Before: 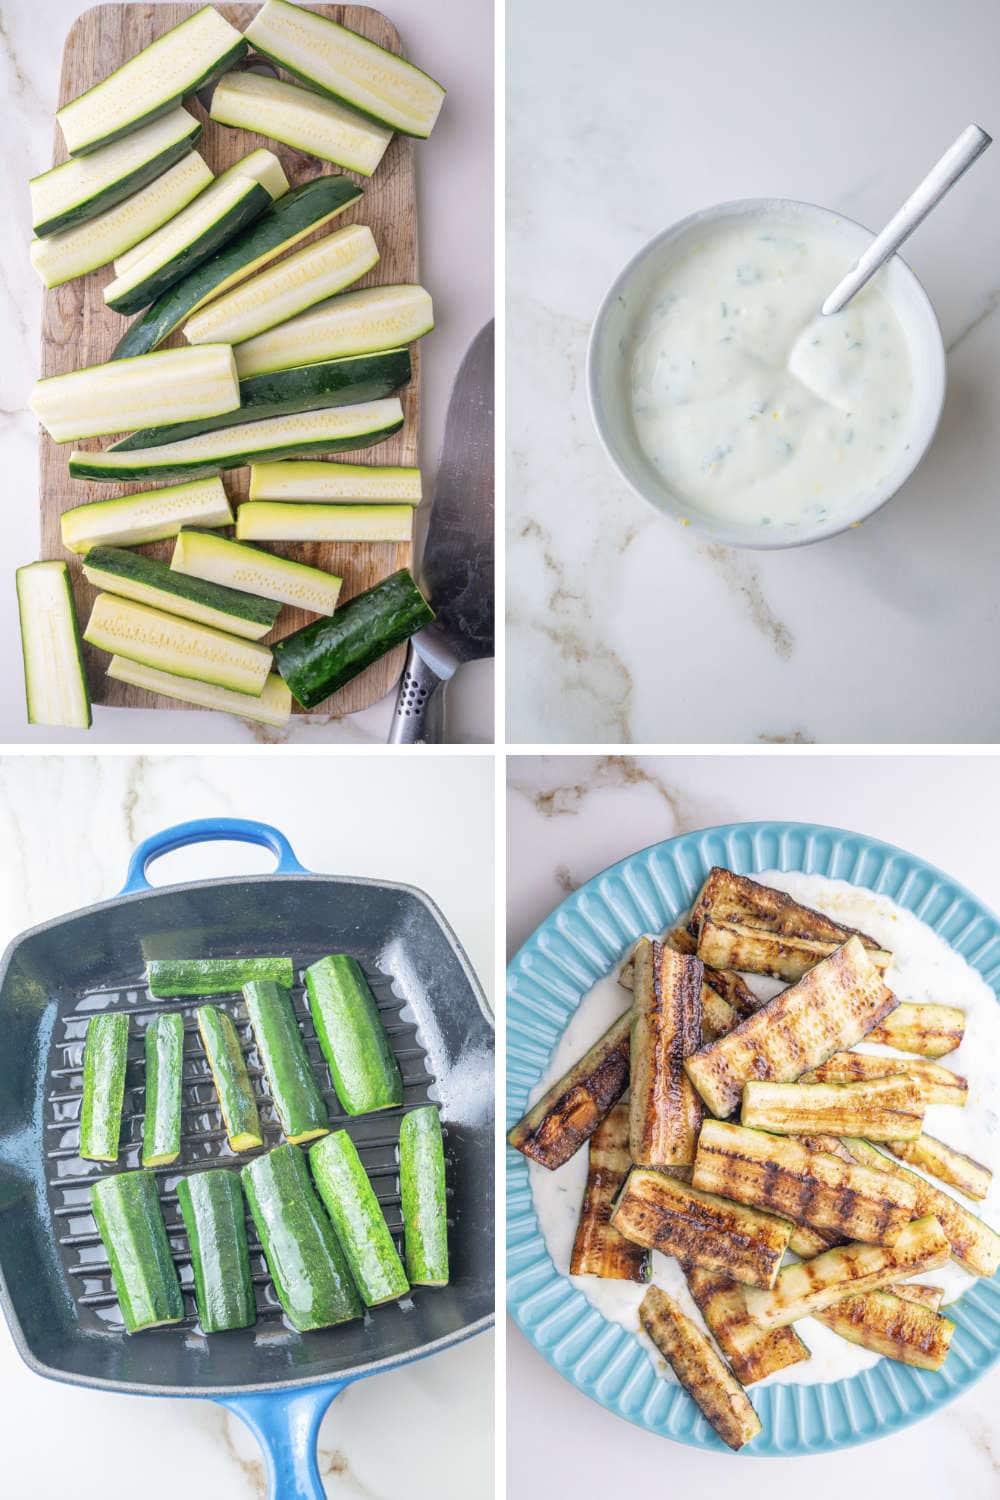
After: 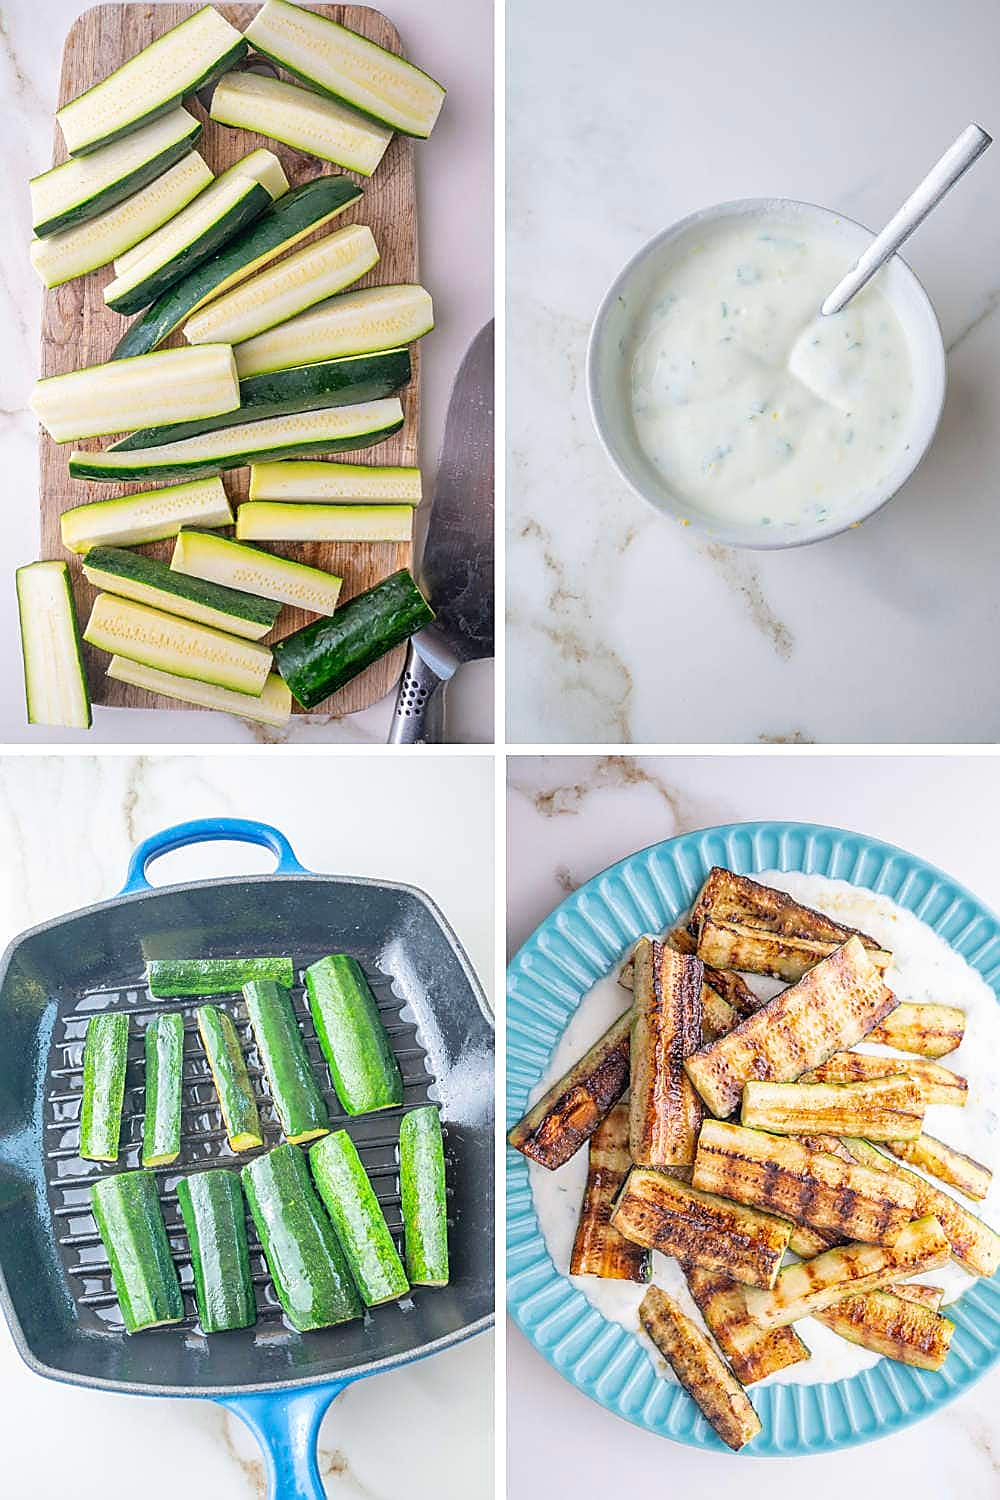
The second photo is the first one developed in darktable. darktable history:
sharpen: radius 1.4, amount 1.25, threshold 0.7
white balance: emerald 1
